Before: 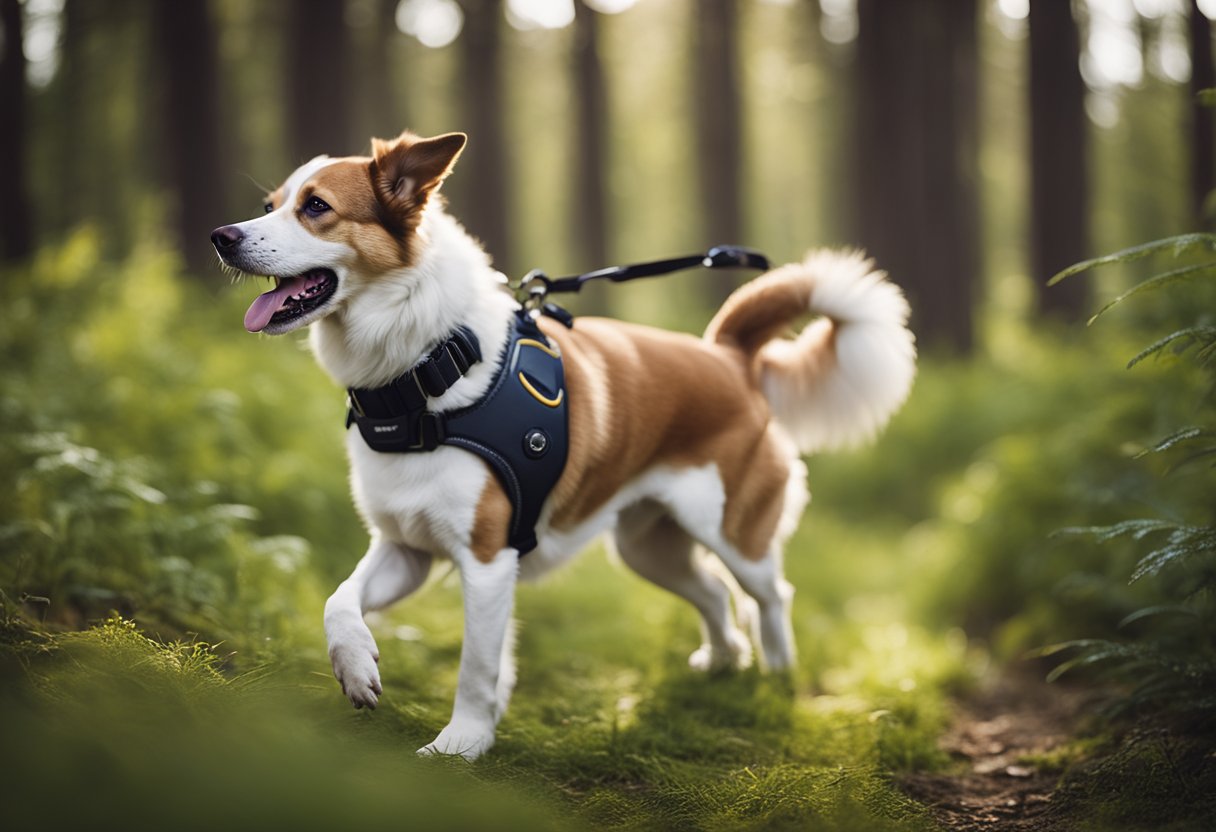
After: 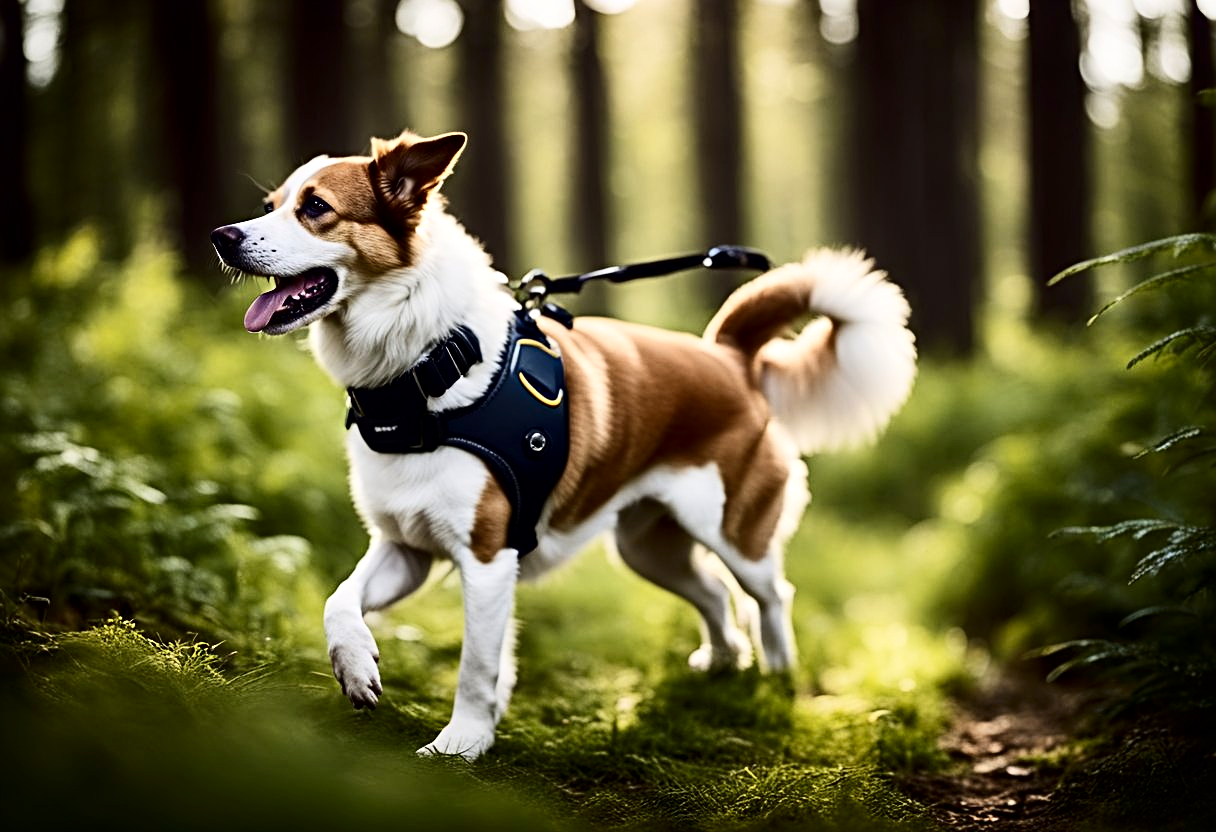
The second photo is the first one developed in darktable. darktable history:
local contrast: mode bilateral grid, contrast 20, coarseness 50, detail 120%, midtone range 0.2
sharpen: radius 4
contrast brightness saturation: contrast 0.32, brightness -0.08, saturation 0.17
rgb curve: curves: ch0 [(0, 0) (0.136, 0.078) (0.262, 0.245) (0.414, 0.42) (1, 1)], compensate middle gray true, preserve colors basic power
